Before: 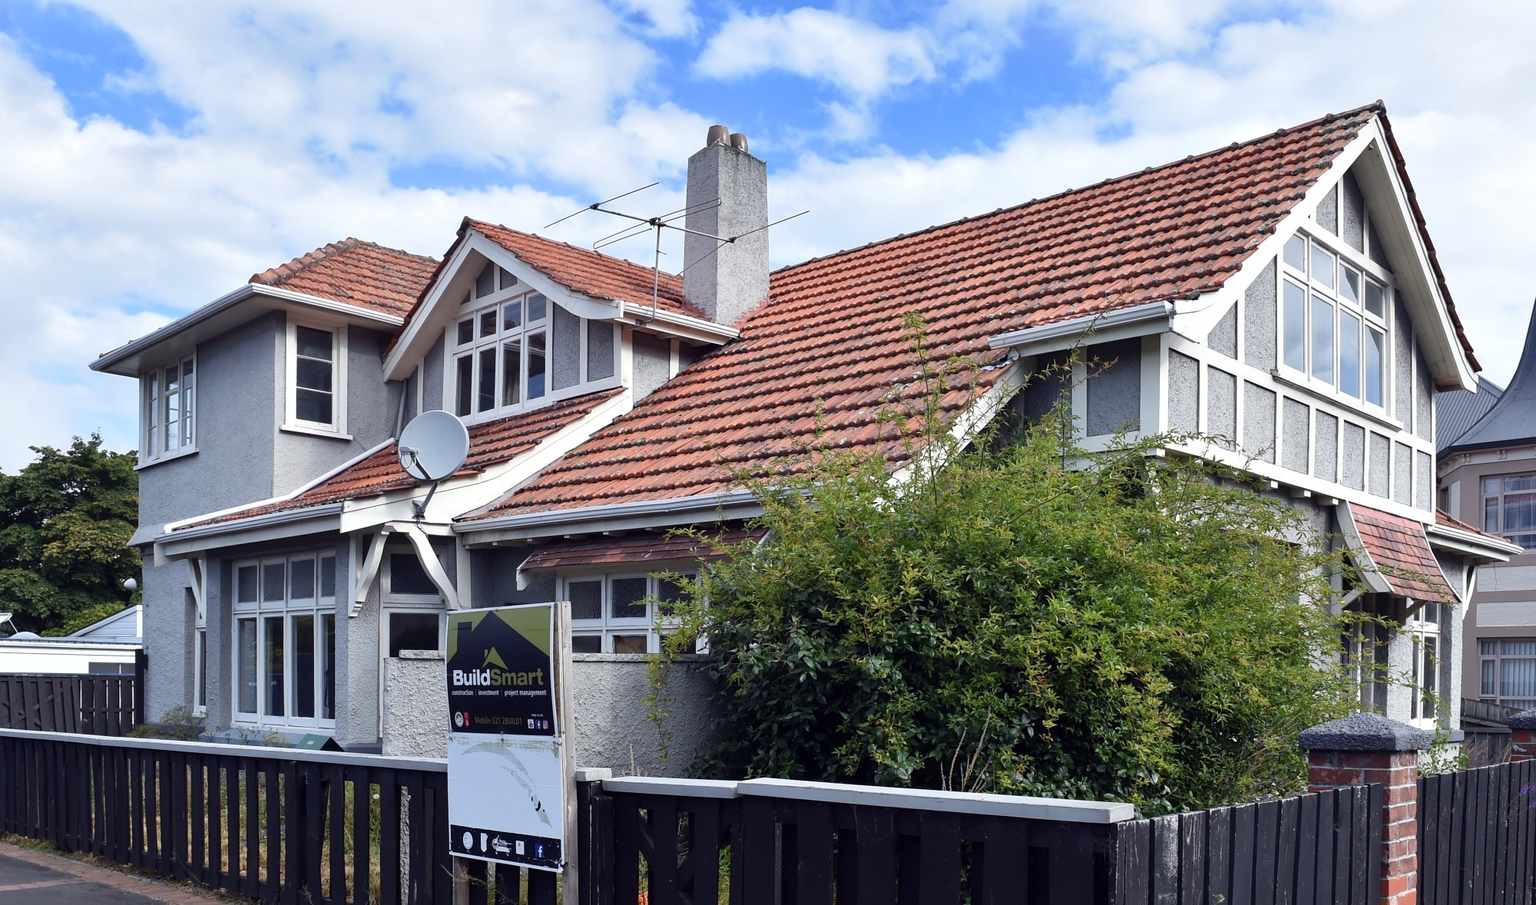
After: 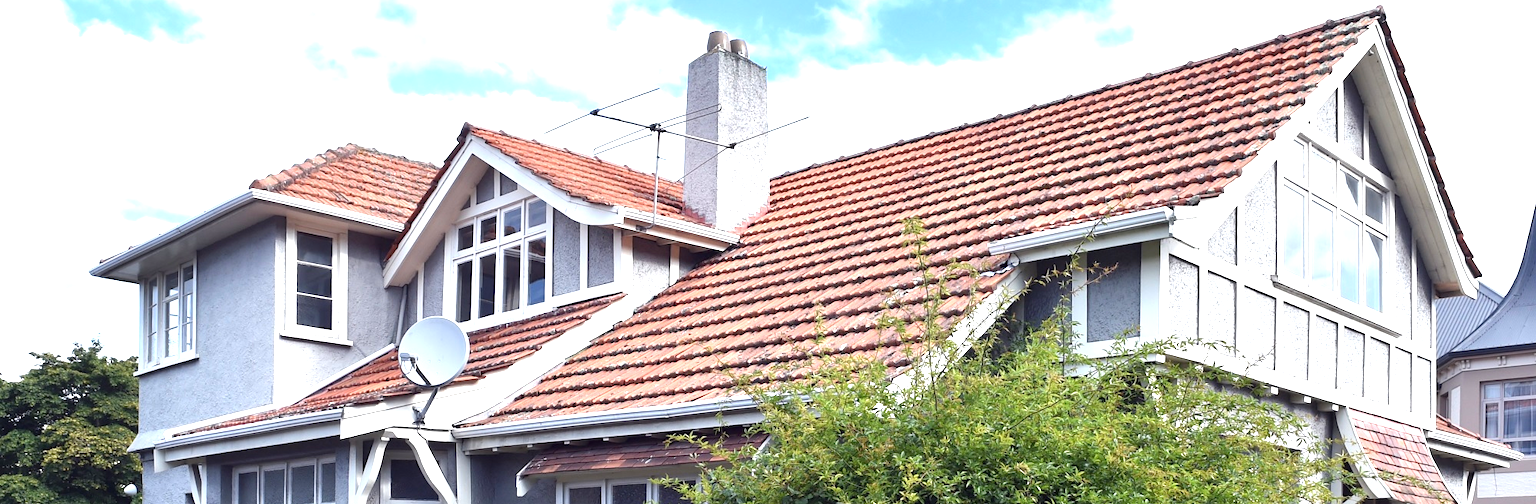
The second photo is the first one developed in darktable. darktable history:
crop and rotate: top 10.503%, bottom 33.726%
exposure: black level correction 0, exposure 1.101 EV, compensate highlight preservation false
